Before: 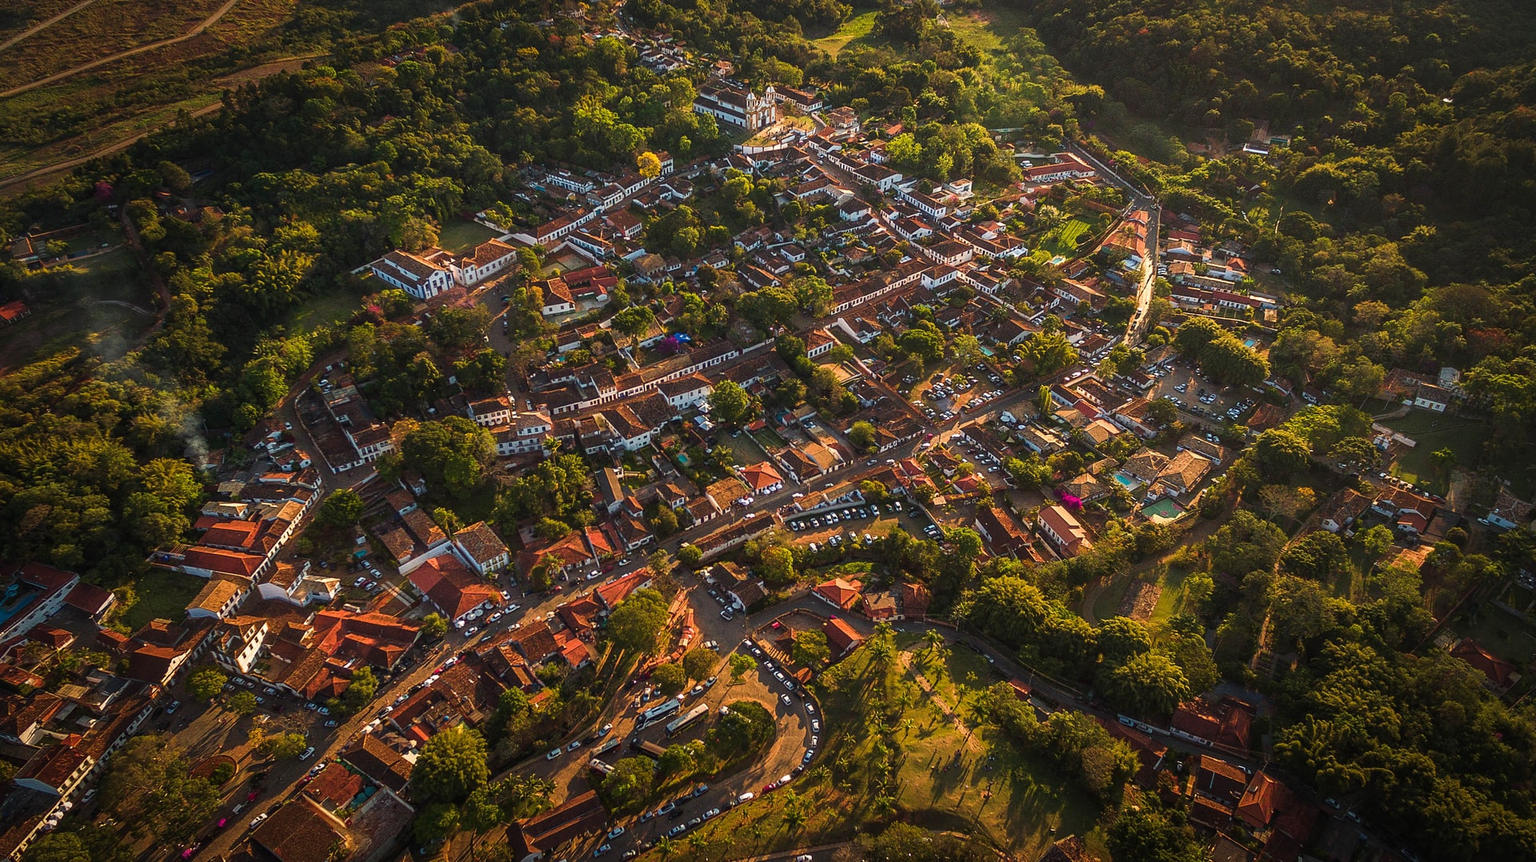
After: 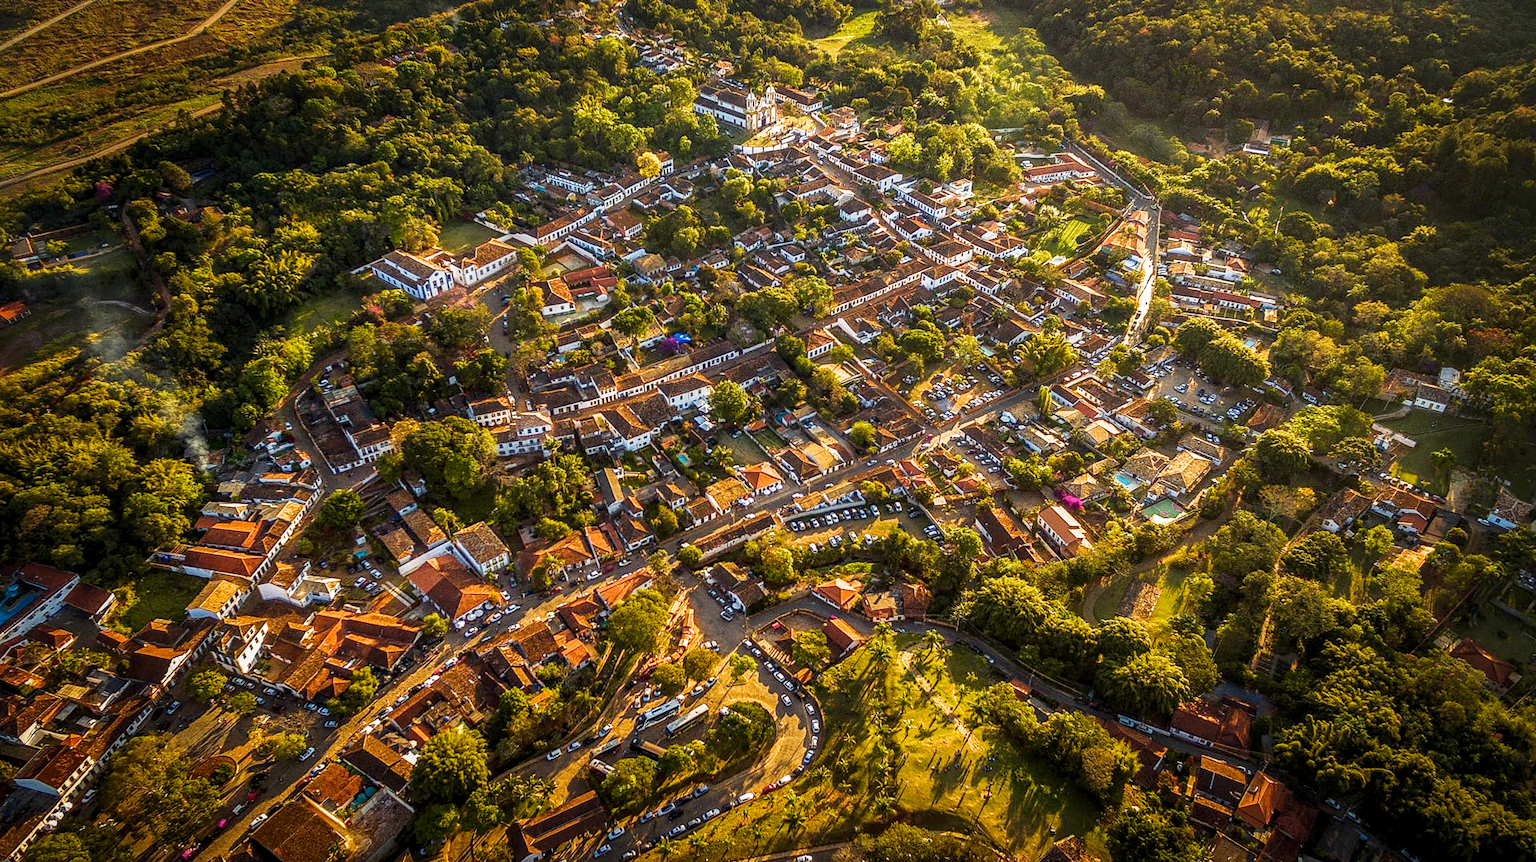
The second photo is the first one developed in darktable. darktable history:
shadows and highlights: shadows 62.66, white point adjustment 0.37, highlights -34.44, compress 83.82%
local contrast: on, module defaults
color contrast: green-magenta contrast 0.85, blue-yellow contrast 1.25, unbound 0
filmic rgb: middle gray luminance 9.23%, black relative exposure -10.55 EV, white relative exposure 3.45 EV, threshold 6 EV, target black luminance 0%, hardness 5.98, latitude 59.69%, contrast 1.087, highlights saturation mix 5%, shadows ↔ highlights balance 29.23%, add noise in highlights 0, preserve chrominance no, color science v3 (2019), use custom middle-gray values true, iterations of high-quality reconstruction 0, contrast in highlights soft, enable highlight reconstruction true
